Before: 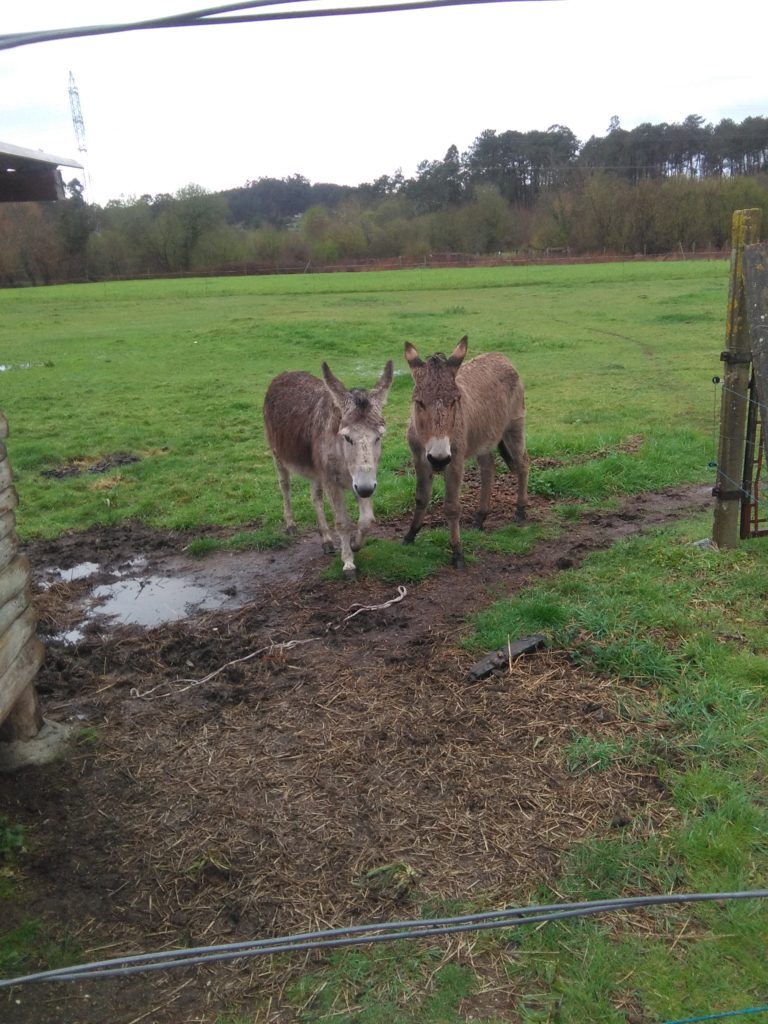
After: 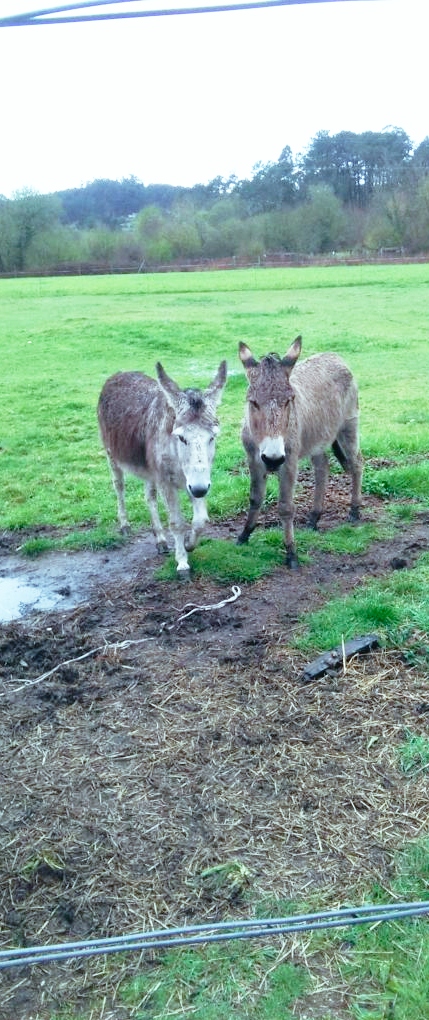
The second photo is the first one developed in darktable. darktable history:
base curve: curves: ch0 [(0, 0) (0.012, 0.01) (0.073, 0.168) (0.31, 0.711) (0.645, 0.957) (1, 1)], preserve colors none
crop: left 21.674%, right 22.086%
color calibration: x 0.37, y 0.382, temperature 4313.32 K
color balance: mode lift, gamma, gain (sRGB), lift [0.997, 0.979, 1.021, 1.011], gamma [1, 1.084, 0.916, 0.998], gain [1, 0.87, 1.13, 1.101], contrast 4.55%, contrast fulcrum 38.24%, output saturation 104.09%
